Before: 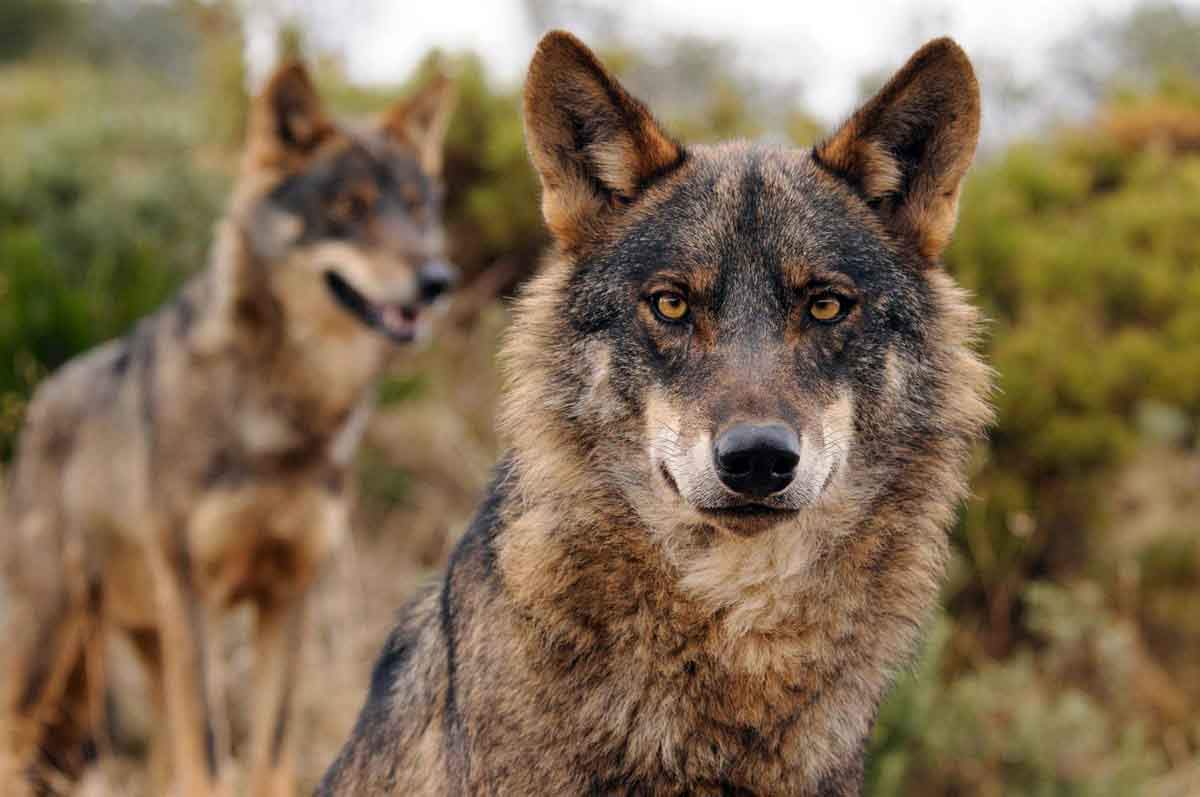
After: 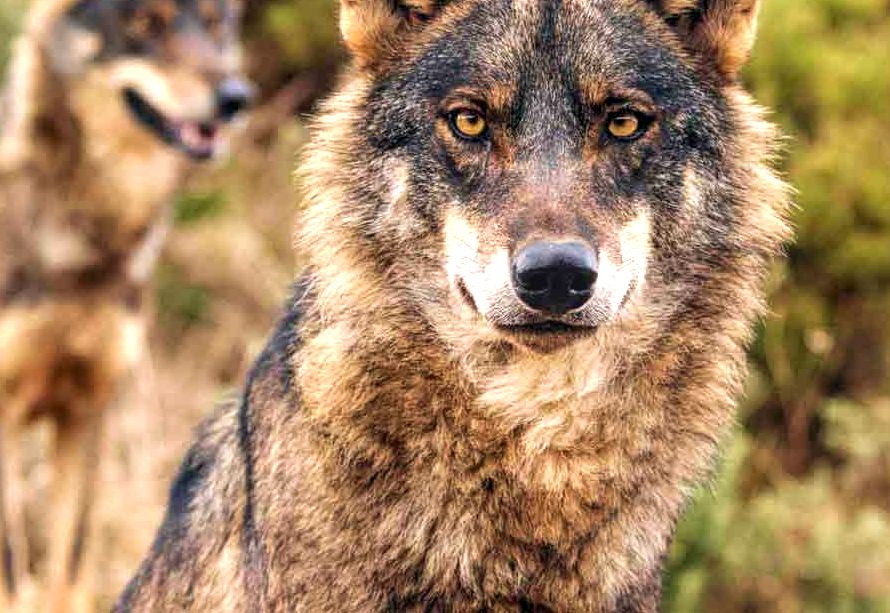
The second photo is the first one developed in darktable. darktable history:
exposure: black level correction 0, exposure 1.001 EV, compensate exposure bias true, compensate highlight preservation false
velvia: on, module defaults
crop: left 16.846%, top 23.034%, right 8.95%
local contrast: on, module defaults
